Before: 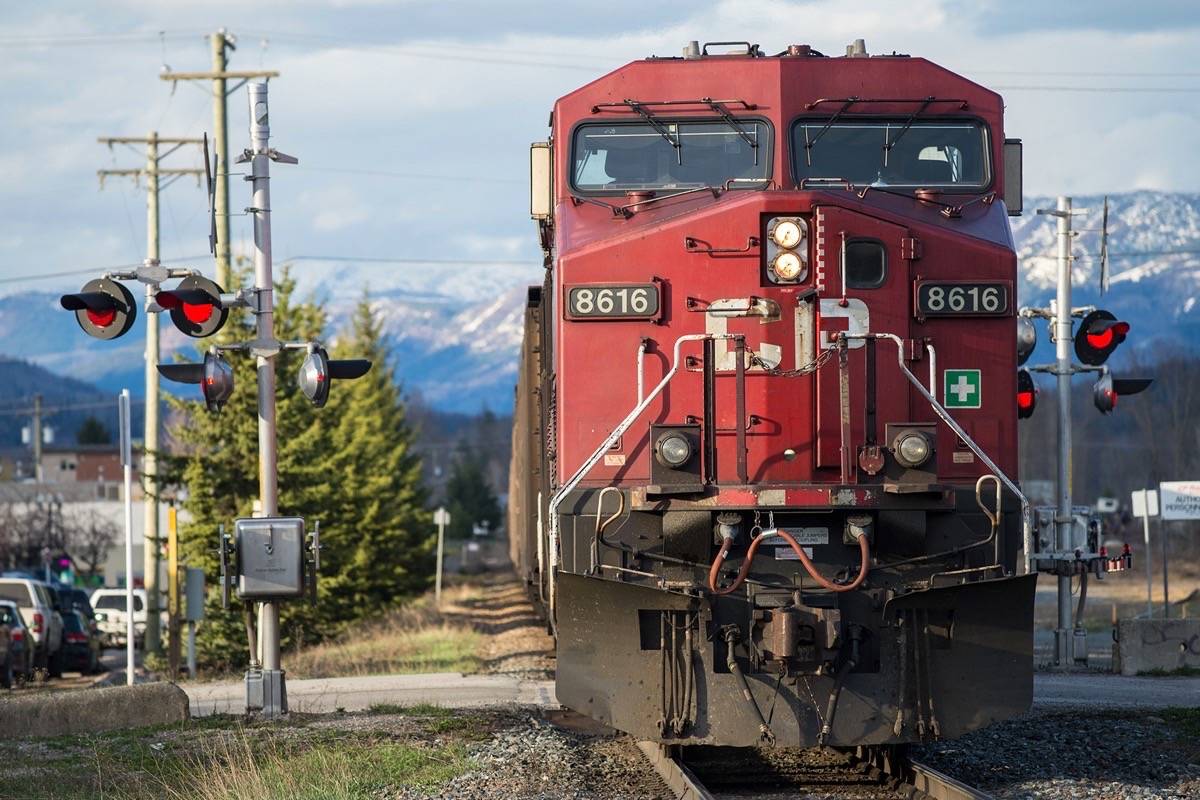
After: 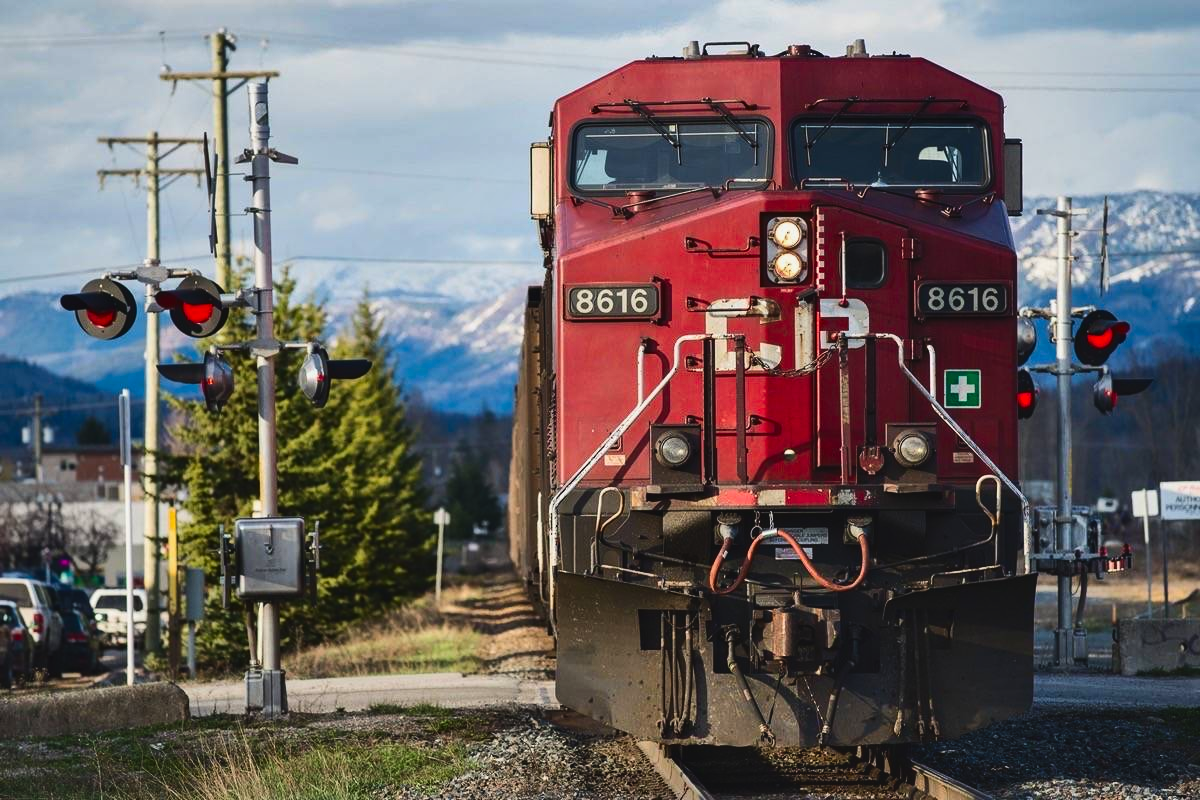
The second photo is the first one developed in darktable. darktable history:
contrast brightness saturation: contrast 0.187, brightness -0.113, saturation 0.214
shadows and highlights: soften with gaussian
exposure: black level correction -0.013, exposure -0.191 EV, compensate highlight preservation false
